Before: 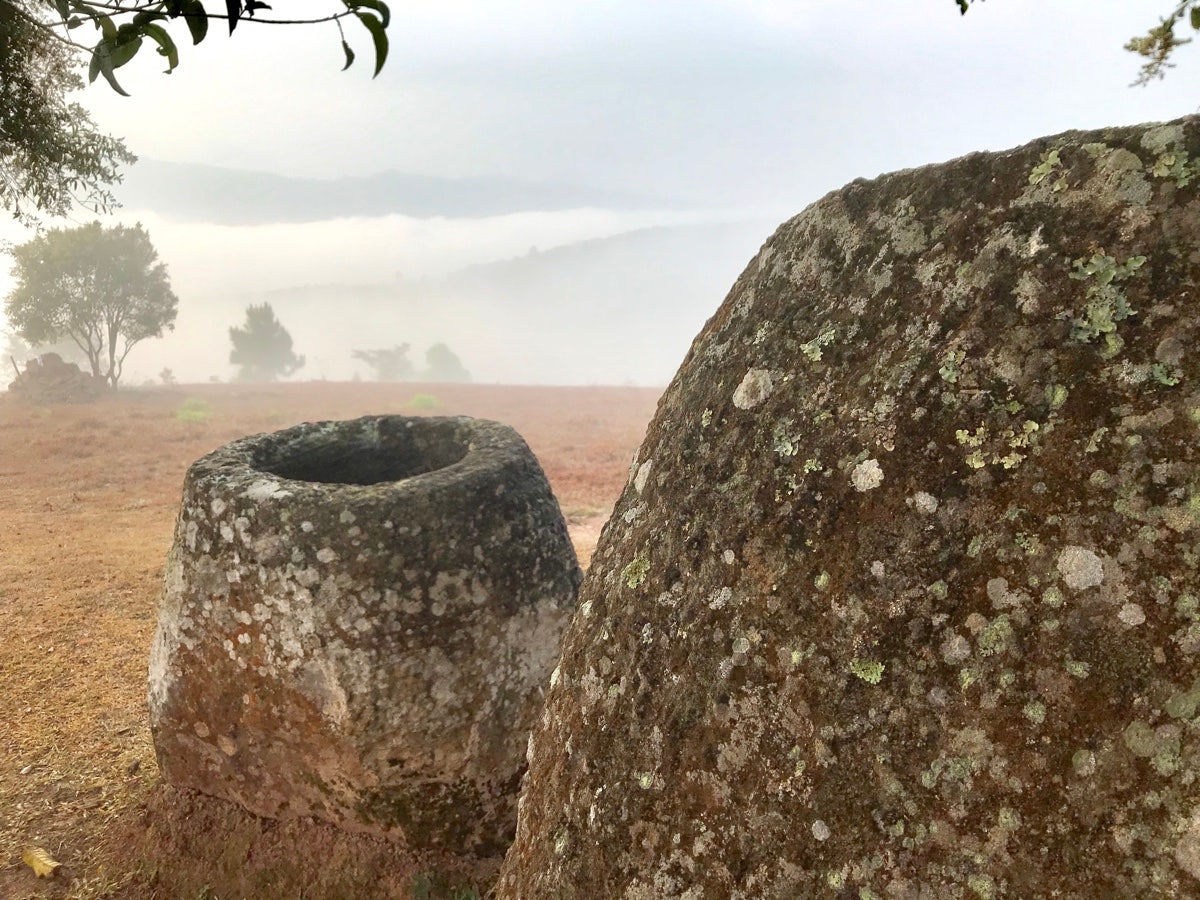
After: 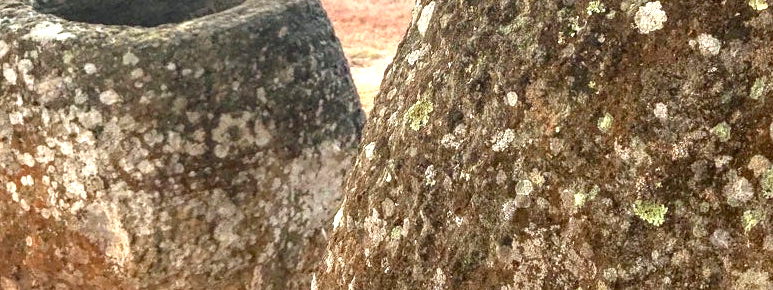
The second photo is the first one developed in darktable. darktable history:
local contrast: on, module defaults
crop: left 18.155%, top 50.926%, right 17.352%, bottom 16.834%
haze removal: compatibility mode true
exposure: black level correction 0, exposure 1 EV, compensate highlight preservation false
